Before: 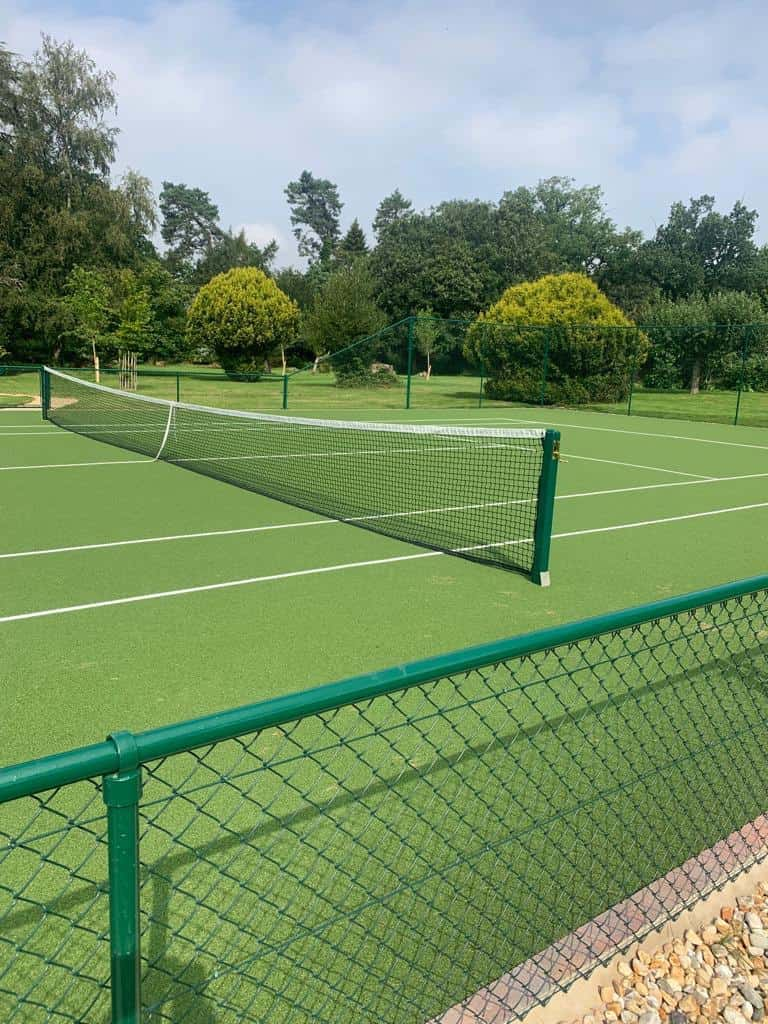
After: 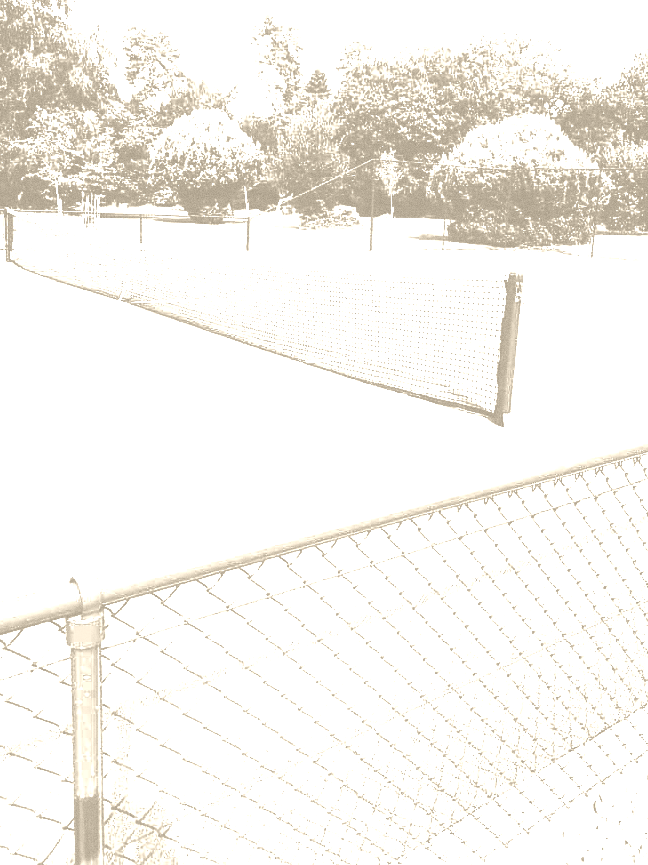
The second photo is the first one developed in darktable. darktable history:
crop and rotate: left 4.842%, top 15.51%, right 10.668%
contrast brightness saturation: contrast 0.93, brightness 0.2
grain: coarseness 0.47 ISO
base curve: curves: ch0 [(0, 0) (0.028, 0.03) (0.121, 0.232) (0.46, 0.748) (0.859, 0.968) (1, 1)], preserve colors none
colorize: hue 36°, saturation 71%, lightness 80.79%
color balance rgb: shadows lift › chroma 1%, shadows lift › hue 28.8°, power › hue 60°, highlights gain › chroma 1%, highlights gain › hue 60°, global offset › luminance 0.25%, perceptual saturation grading › highlights -20%, perceptual saturation grading › shadows 20%, perceptual brilliance grading › highlights 10%, perceptual brilliance grading › shadows -5%, global vibrance 19.67%
